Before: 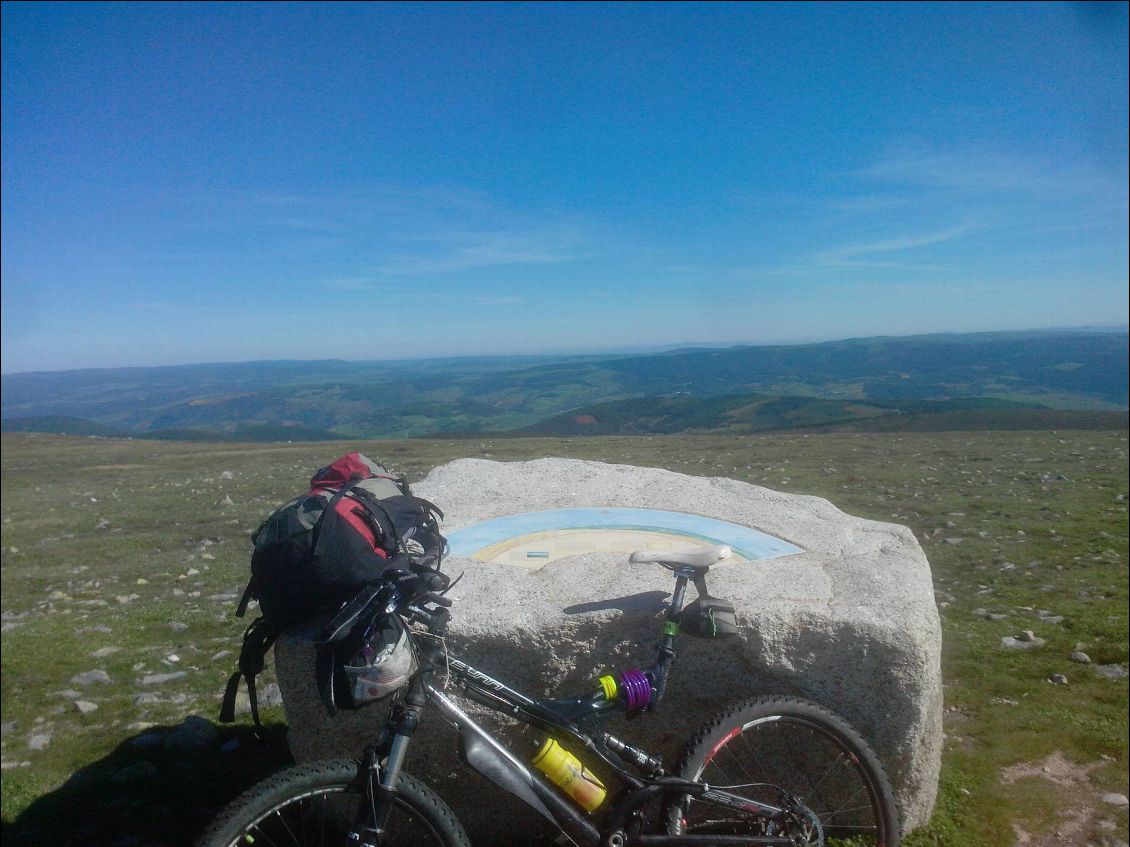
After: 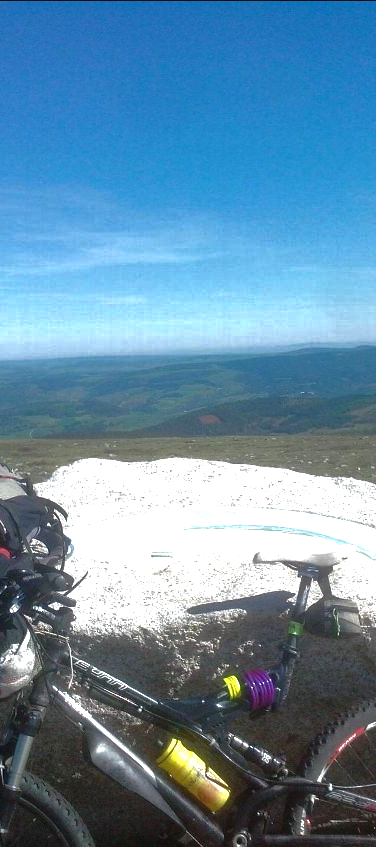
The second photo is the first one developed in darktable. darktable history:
base curve: curves: ch0 [(0, 0) (0.841, 0.609) (1, 1)]
crop: left 33.36%, right 33.36%
exposure: black level correction 0, exposure 1.2 EV, compensate exposure bias true, compensate highlight preservation false
